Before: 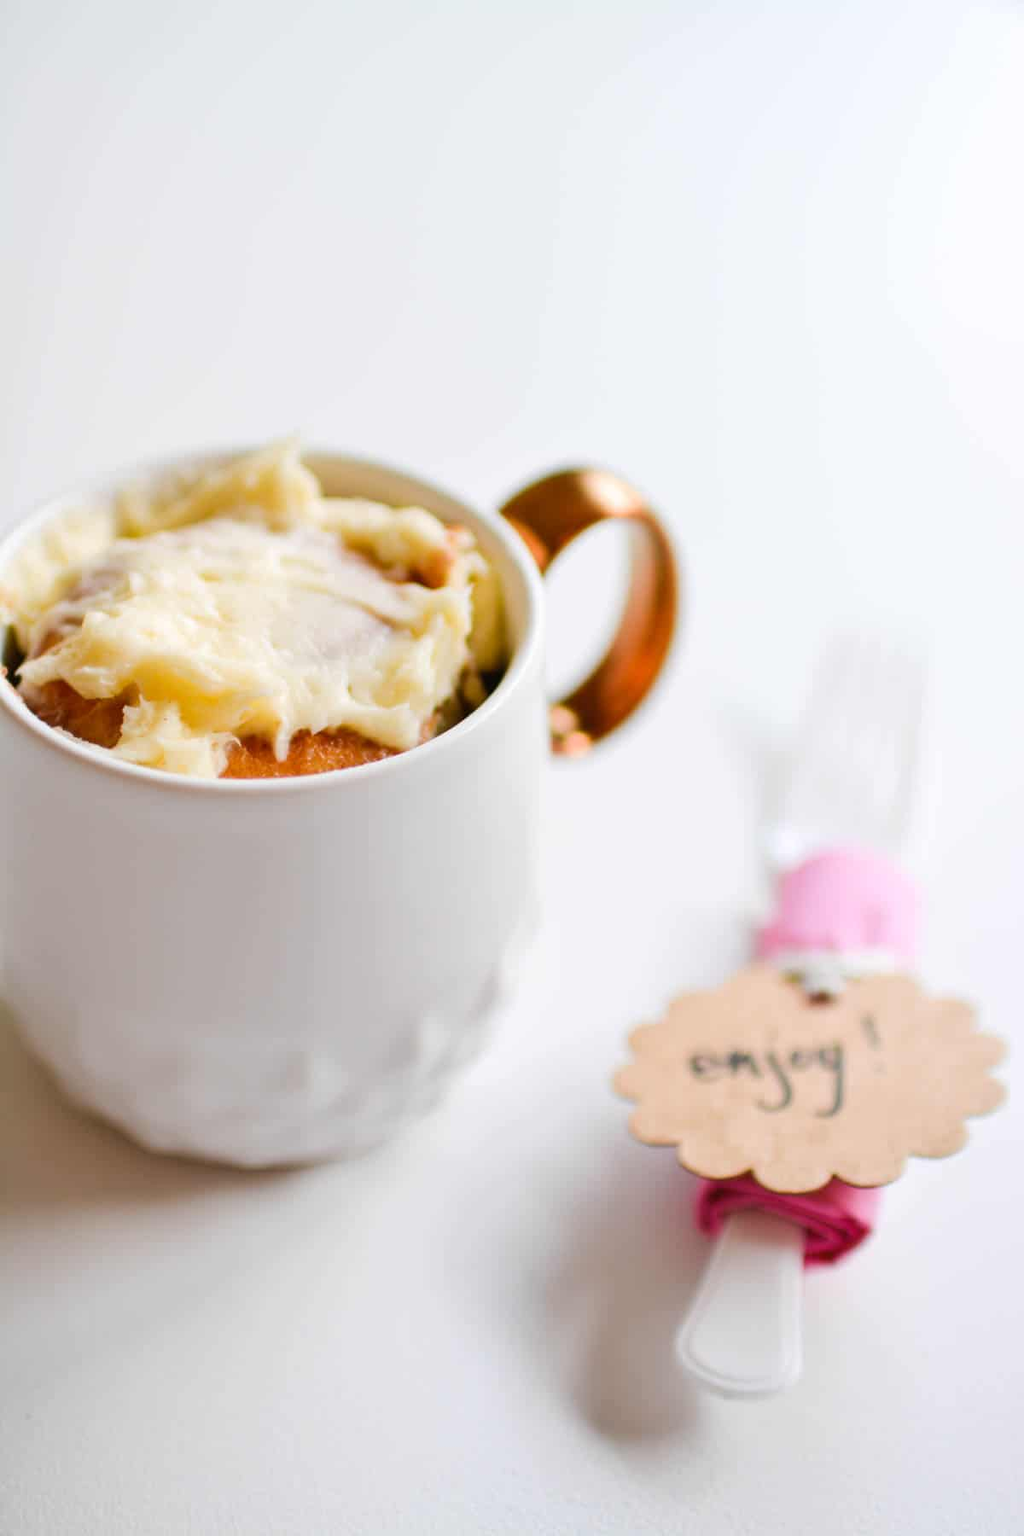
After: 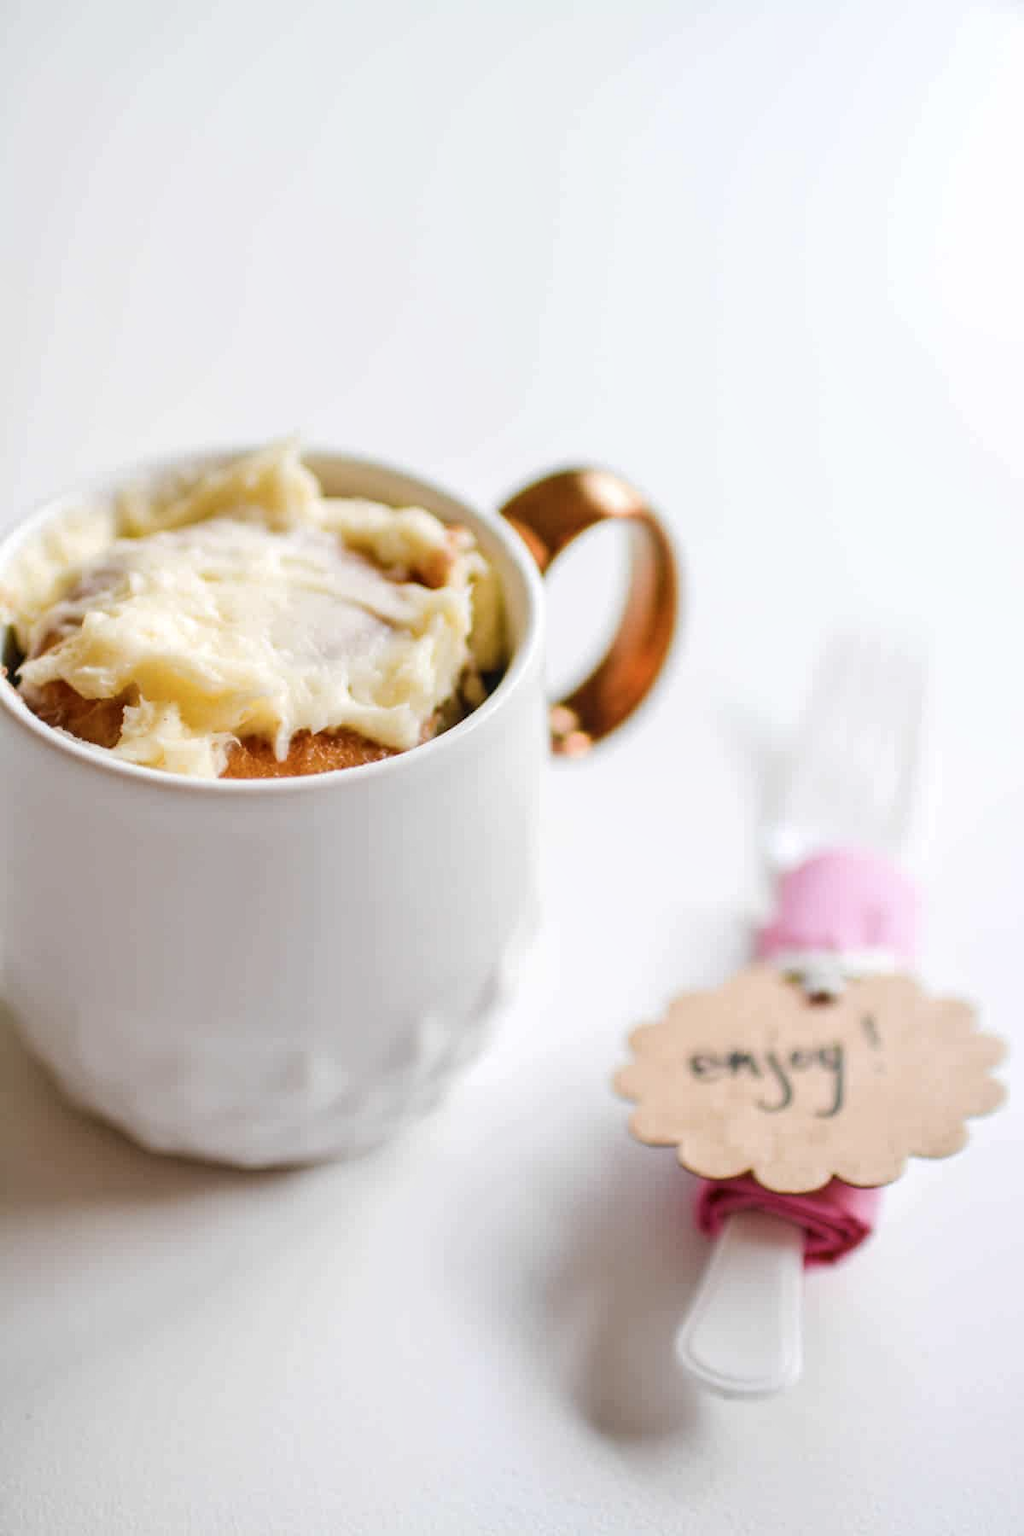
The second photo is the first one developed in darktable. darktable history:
color contrast: green-magenta contrast 0.84, blue-yellow contrast 0.86
local contrast: on, module defaults
